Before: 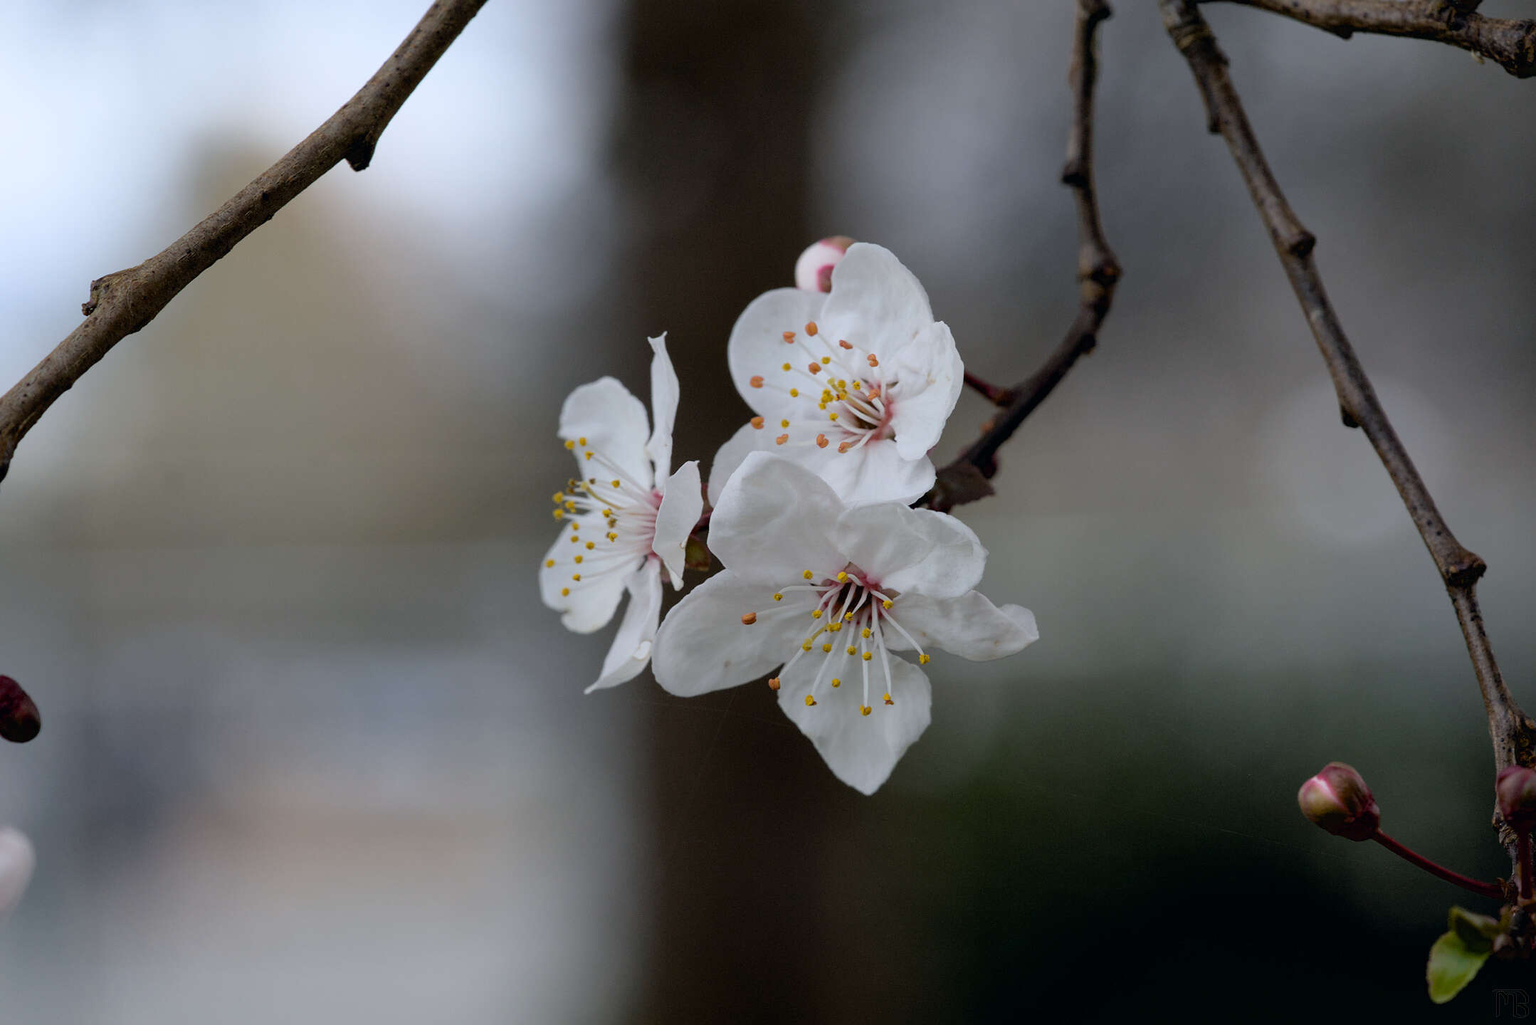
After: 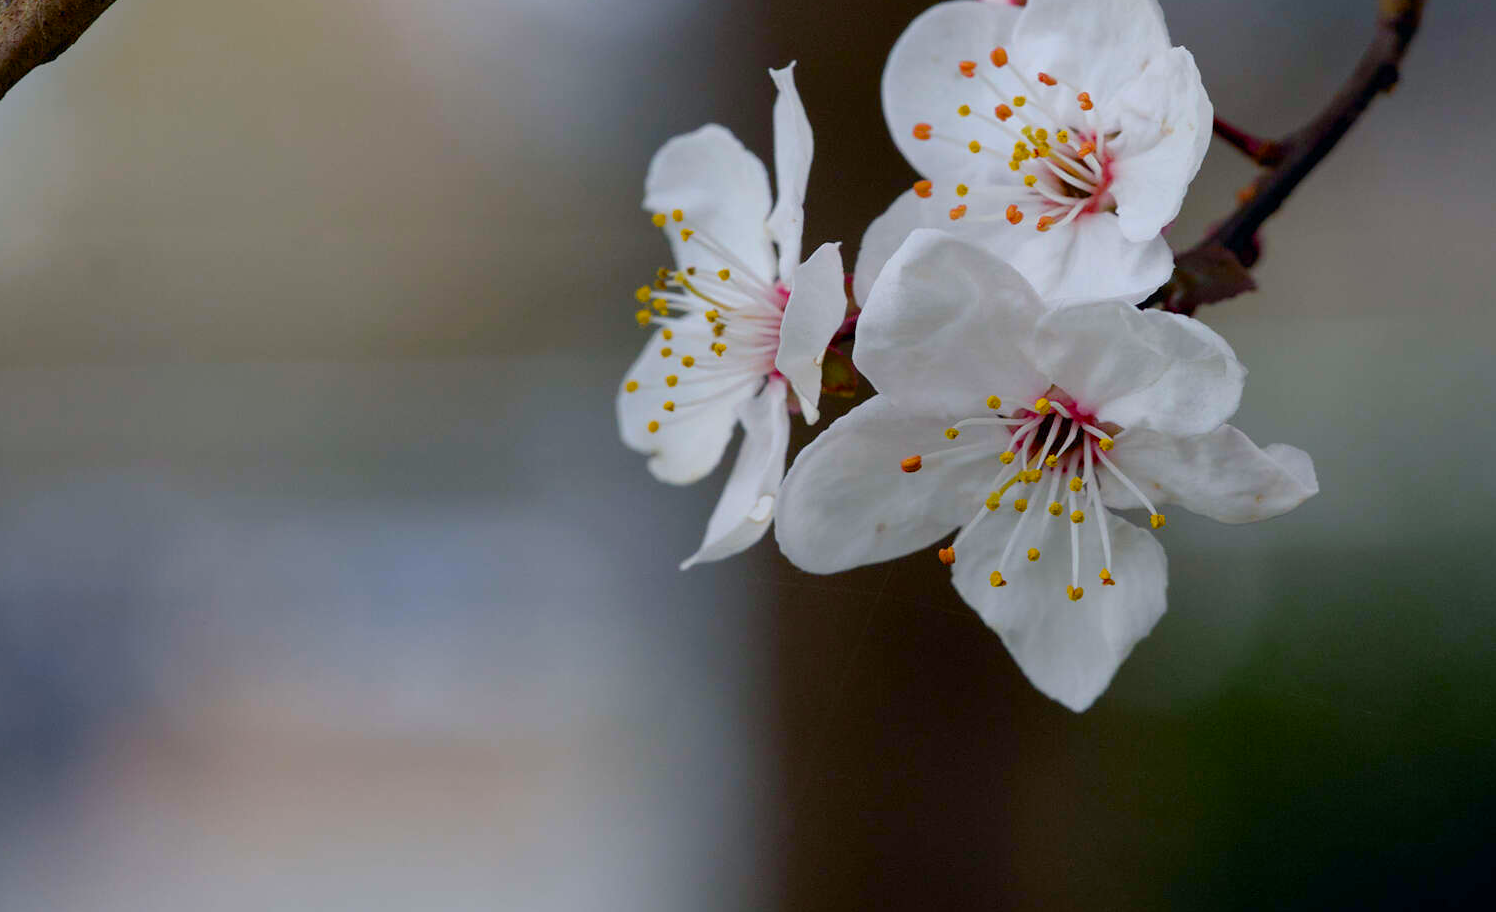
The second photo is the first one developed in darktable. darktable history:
color balance rgb: shadows lift › chroma 1.891%, shadows lift › hue 265.35°, perceptual saturation grading › global saturation 20%, perceptual saturation grading › highlights -24.771%, perceptual saturation grading › shadows 49.867%
crop: left 6.539%, top 28.137%, right 24.124%, bottom 8.494%
color correction: highlights b* 0.002, saturation 1.28
